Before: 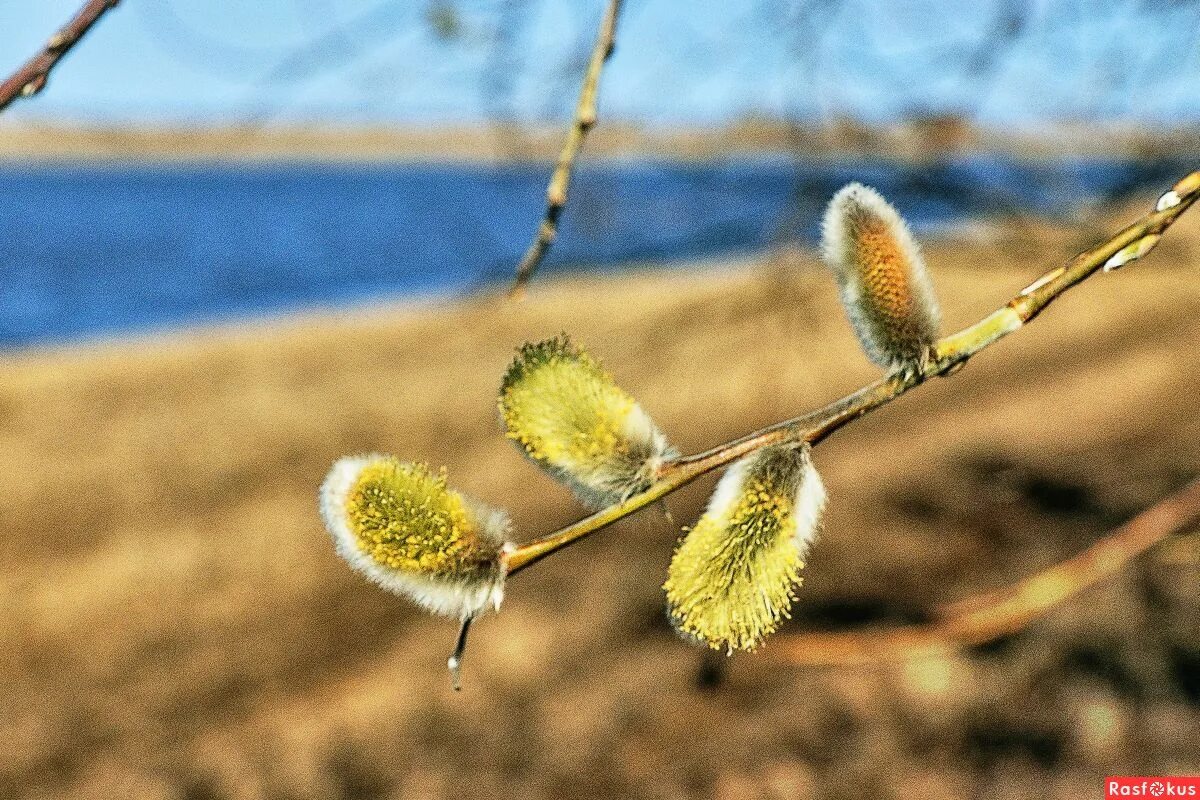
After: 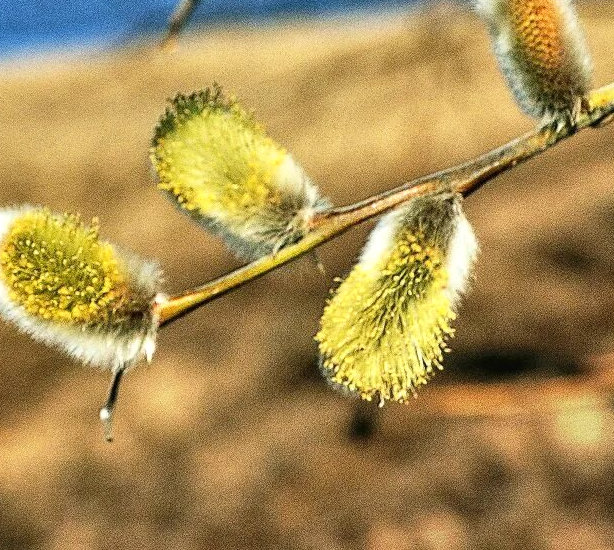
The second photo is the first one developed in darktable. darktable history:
crop and rotate: left 29.011%, top 31.17%, right 19.808%
shadows and highlights: shadows 32.15, highlights -33.12, soften with gaussian
exposure: exposure 0.198 EV, compensate highlight preservation false
